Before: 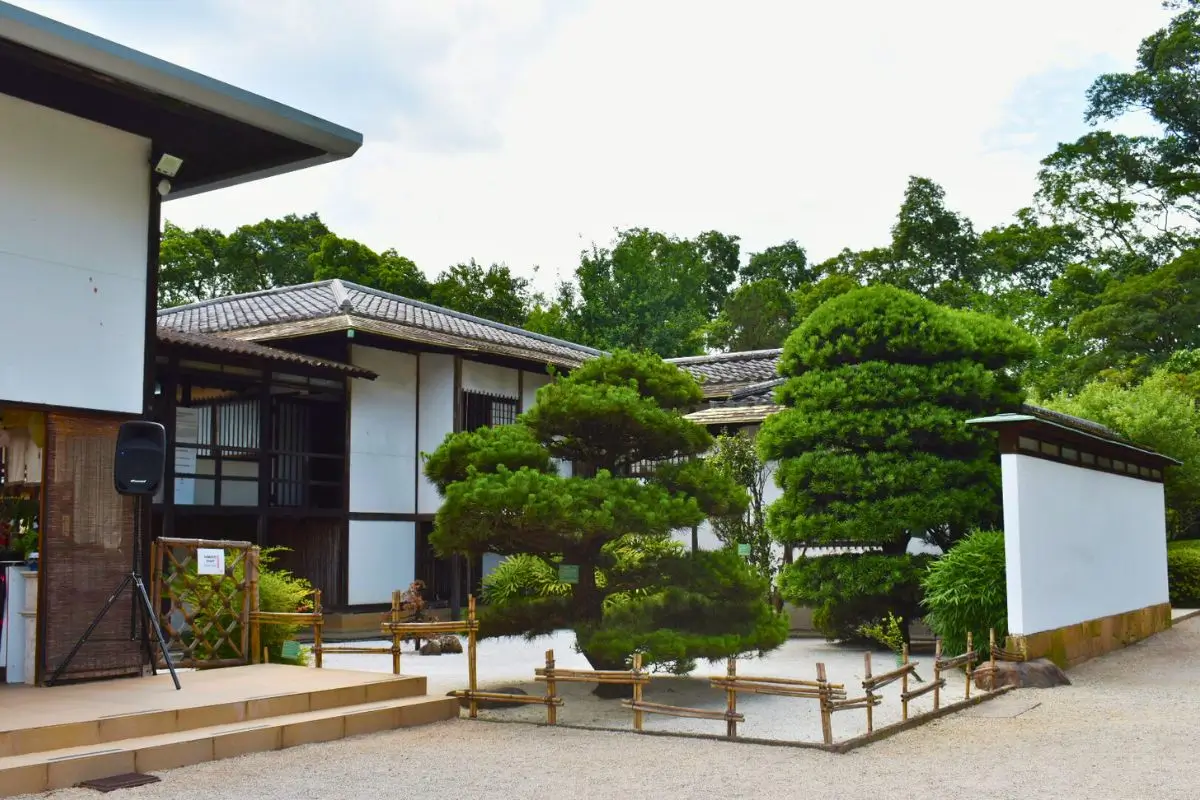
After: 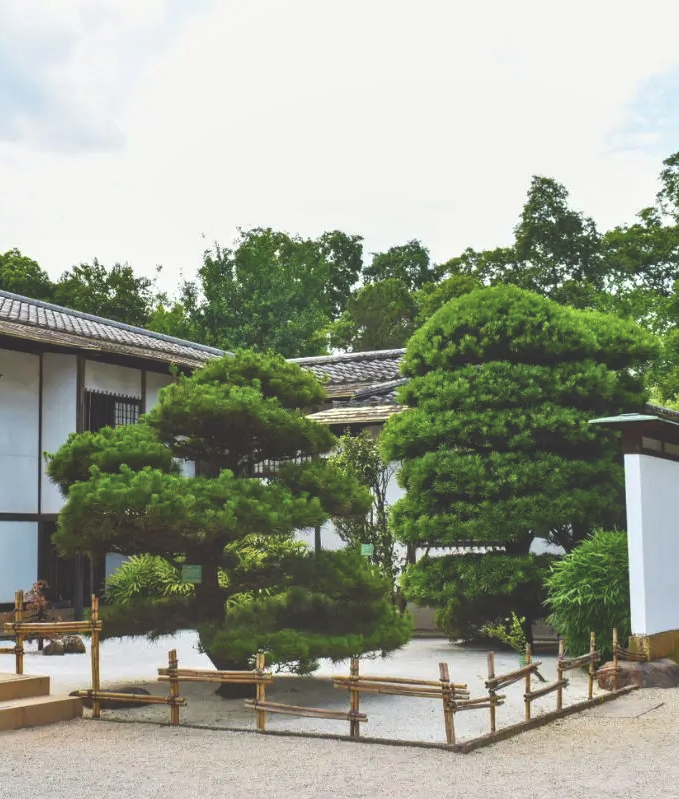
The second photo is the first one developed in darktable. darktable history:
exposure: black level correction -0.028, compensate highlight preservation false
crop: left 31.458%, top 0%, right 11.876%
tone equalizer: on, module defaults
local contrast: on, module defaults
